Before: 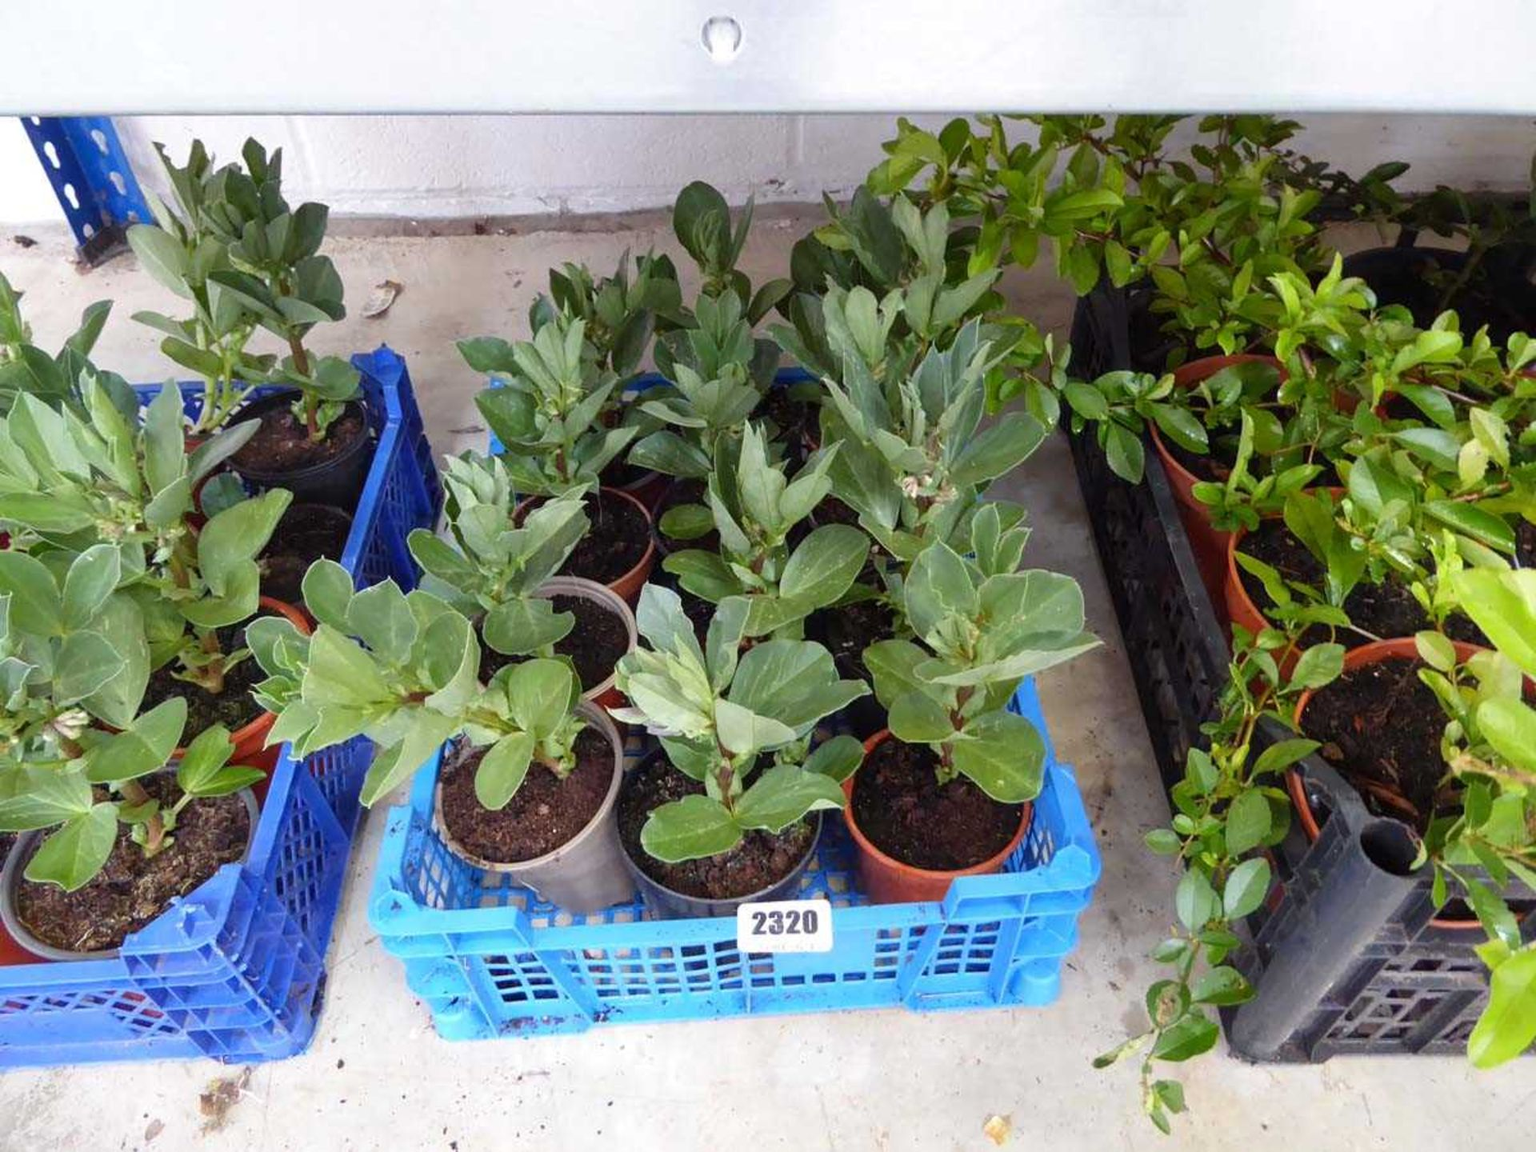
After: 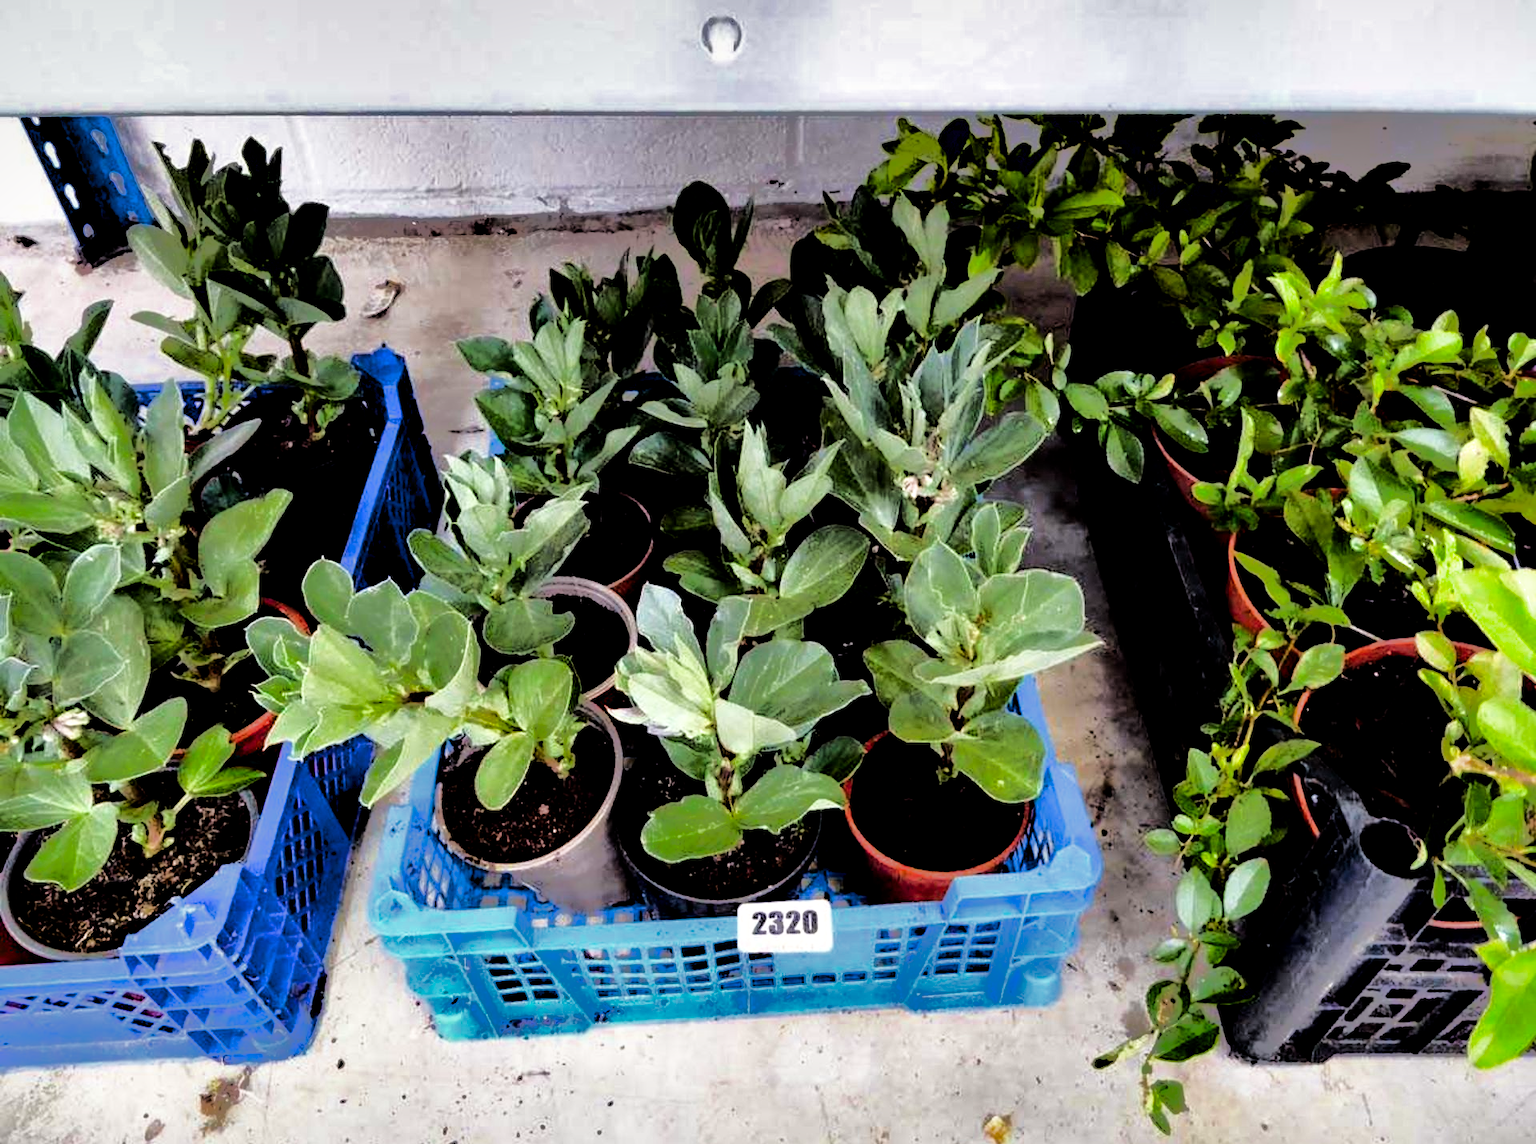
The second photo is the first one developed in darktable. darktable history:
filmic rgb: black relative exposure -5.03 EV, white relative exposure 3.97 EV, hardness 2.89, contrast 1.298, highlights saturation mix -10.39%
exposure: compensate highlight preservation false
shadows and highlights: shadows -18.32, highlights -73.84
contrast equalizer: octaves 7, y [[0.627 ×6], [0.563 ×6], [0 ×6], [0 ×6], [0 ×6]]
local contrast: mode bilateral grid, contrast 20, coarseness 50, detail 119%, midtone range 0.2
crop: bottom 0.069%
tone equalizer: -8 EV -0.777 EV, -7 EV -0.729 EV, -6 EV -0.564 EV, -5 EV -0.375 EV, -3 EV 0.404 EV, -2 EV 0.6 EV, -1 EV 0.677 EV, +0 EV 0.779 EV, edges refinement/feathering 500, mask exposure compensation -1.57 EV, preserve details no
